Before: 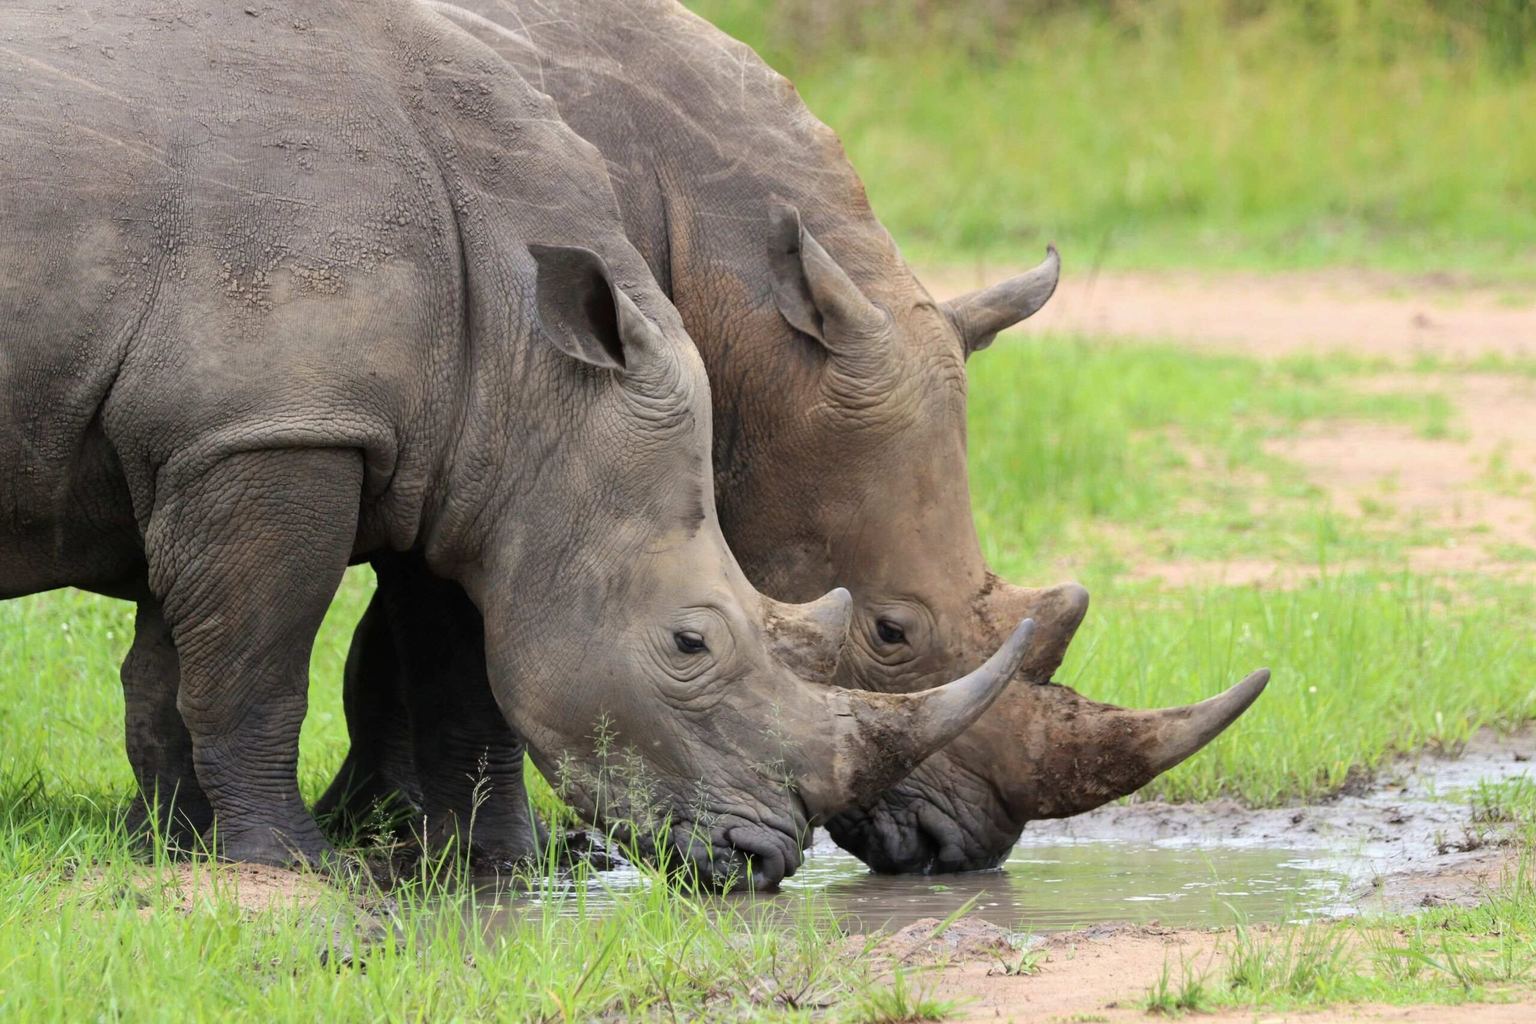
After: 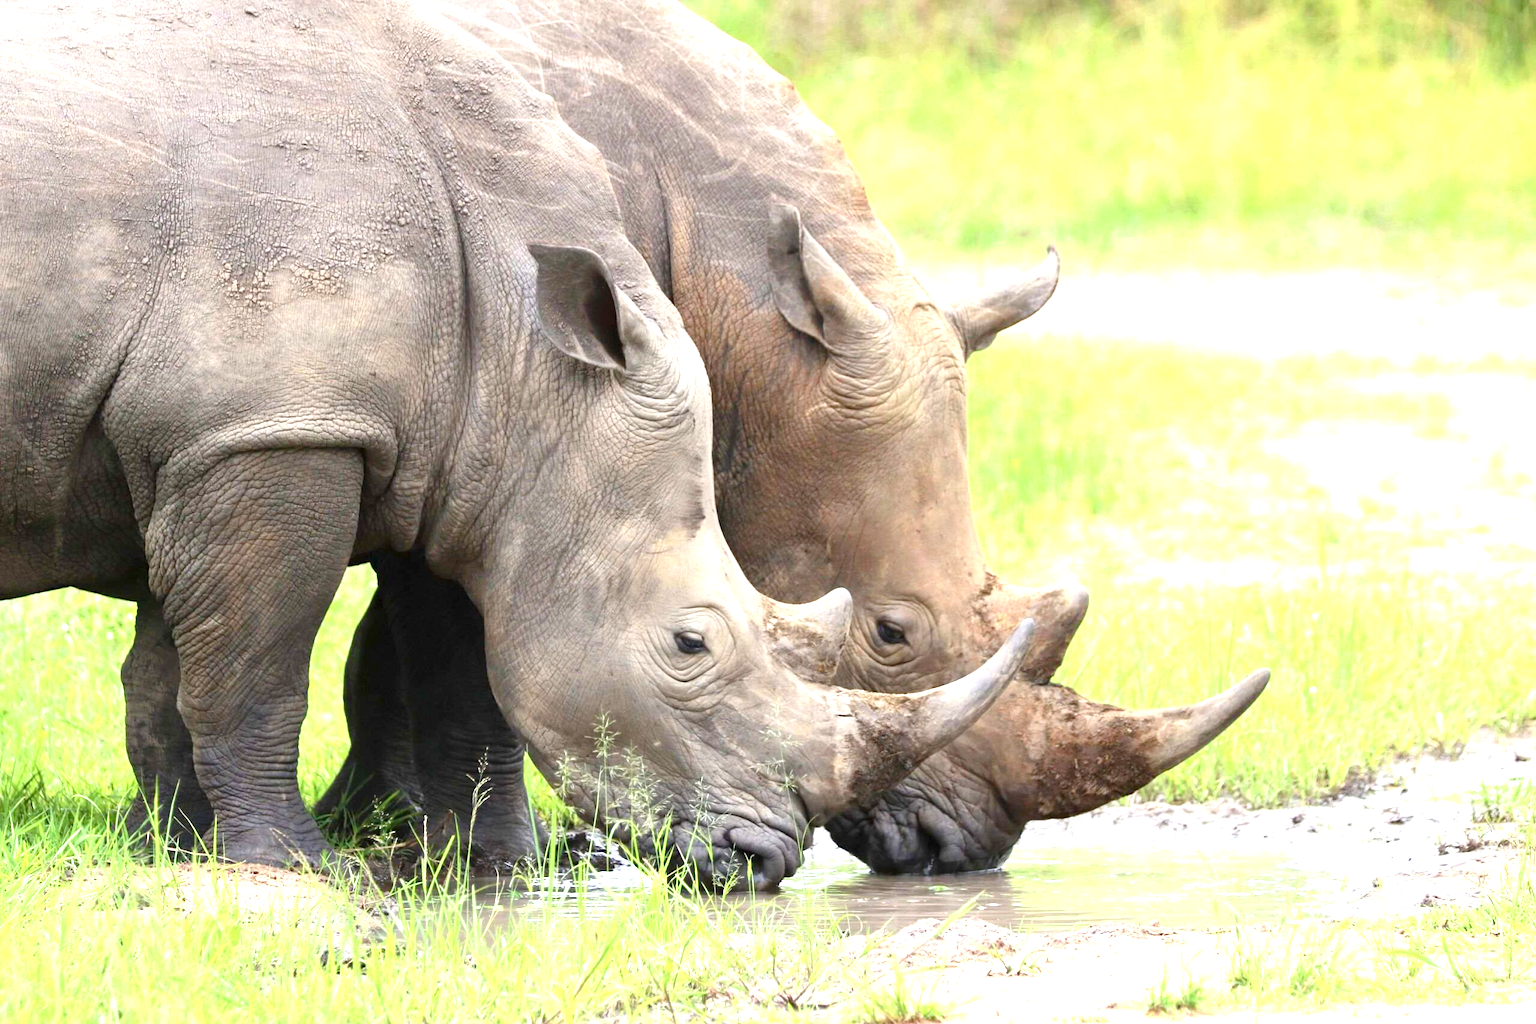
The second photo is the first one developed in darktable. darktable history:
exposure: black level correction 0, exposure 1.3 EV, compensate highlight preservation false
color balance rgb: perceptual saturation grading › global saturation 20%, perceptual saturation grading › highlights -25%, perceptual saturation grading › shadows 25%
